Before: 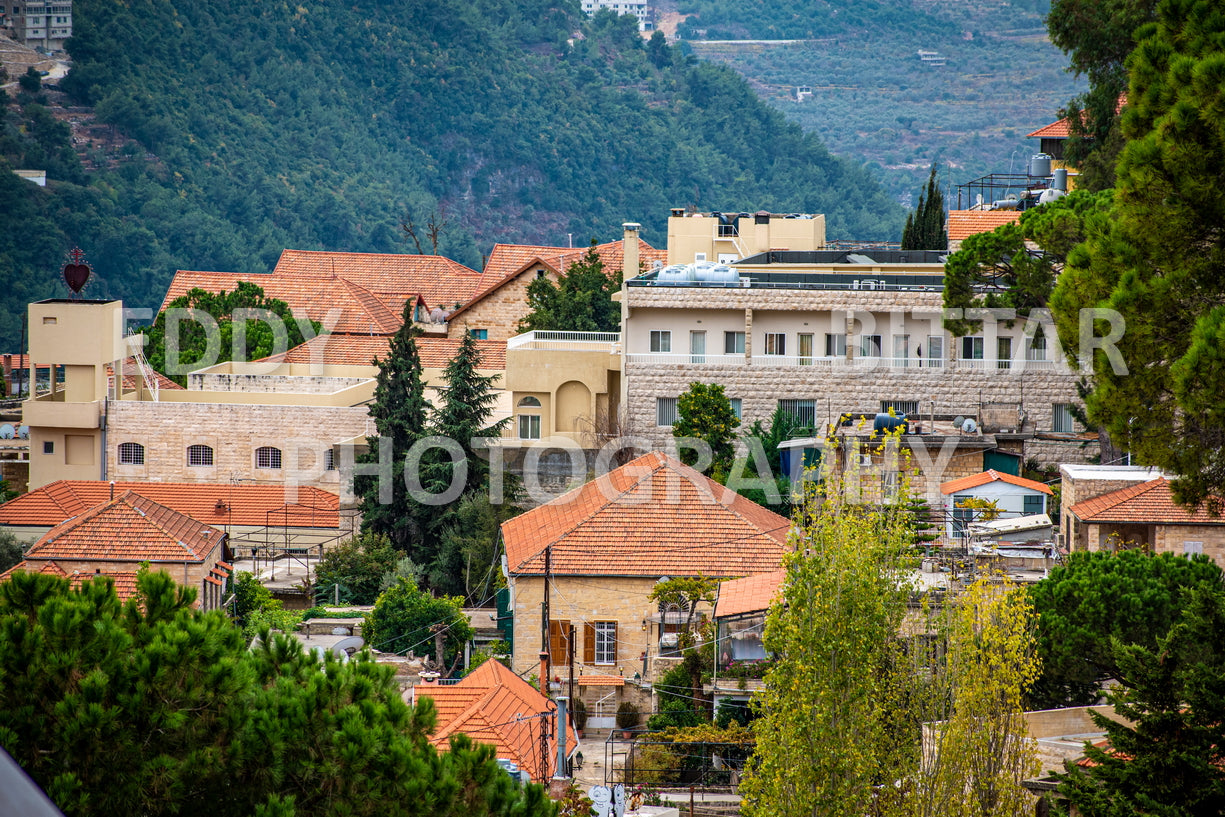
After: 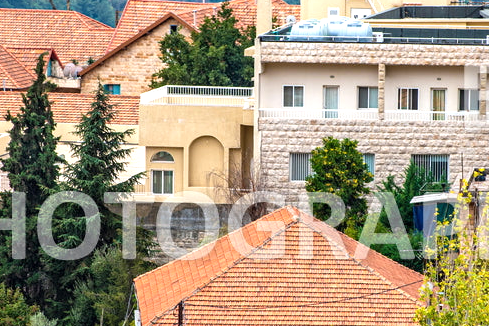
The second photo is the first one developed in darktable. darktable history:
crop: left 30%, top 30%, right 30%, bottom 30%
exposure: exposure 0.515 EV, compensate highlight preservation false
